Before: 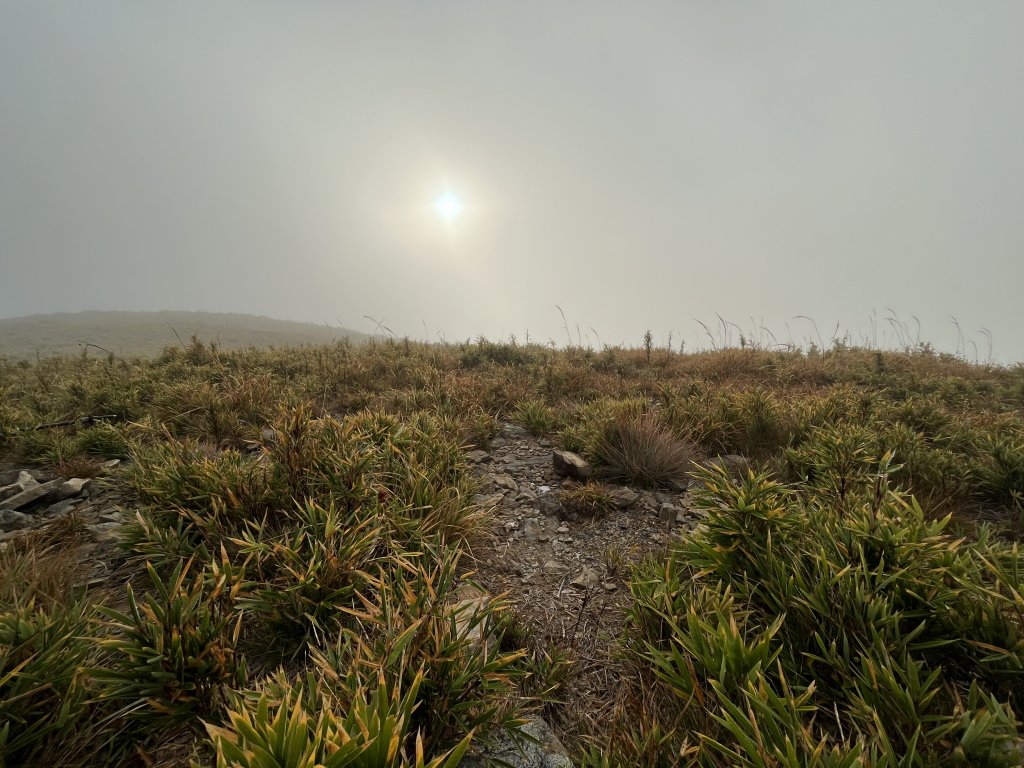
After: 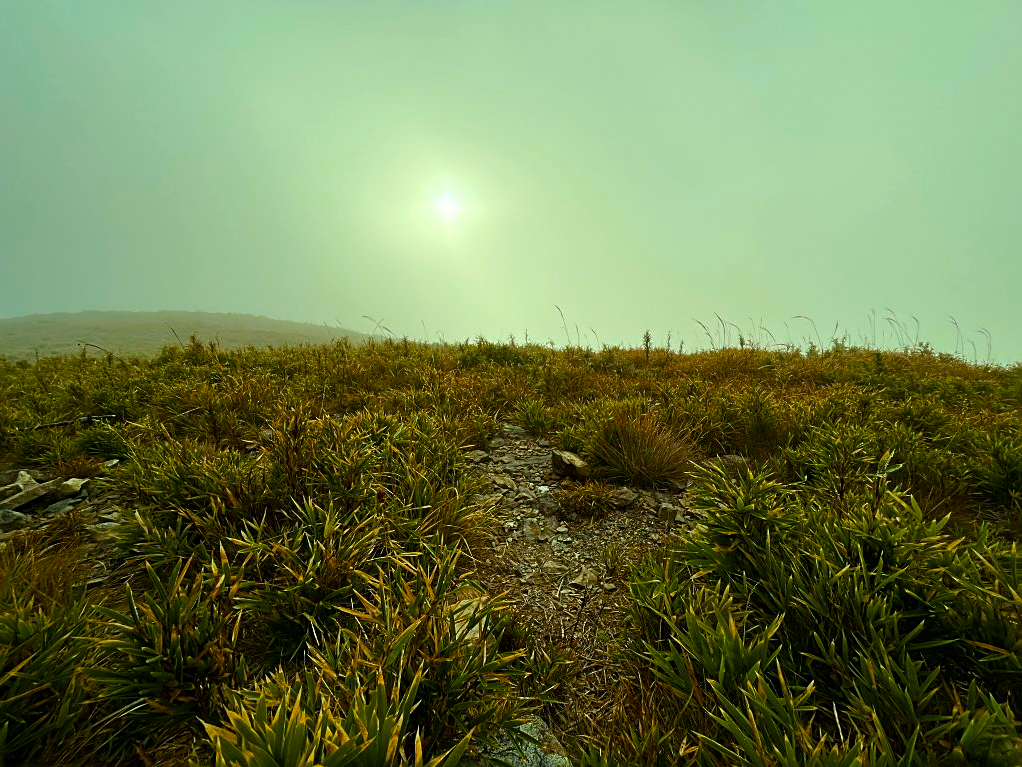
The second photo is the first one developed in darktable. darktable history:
sharpen: on, module defaults
color balance rgb: shadows lift › luminance -8.004%, shadows lift › chroma 2.212%, shadows lift › hue 162.96°, highlights gain › luminance 15.523%, highlights gain › chroma 7.06%, highlights gain › hue 122.82°, linear chroma grading › global chroma 19.877%, perceptual saturation grading › global saturation 34.672%, perceptual saturation grading › highlights -29.908%, perceptual saturation grading › shadows 35.019%, perceptual brilliance grading › global brilliance 2.828%, perceptual brilliance grading › highlights -3.282%, perceptual brilliance grading › shadows 2.613%, saturation formula JzAzBz (2021)
crop and rotate: left 0.185%, bottom 0.001%
velvia: on, module defaults
